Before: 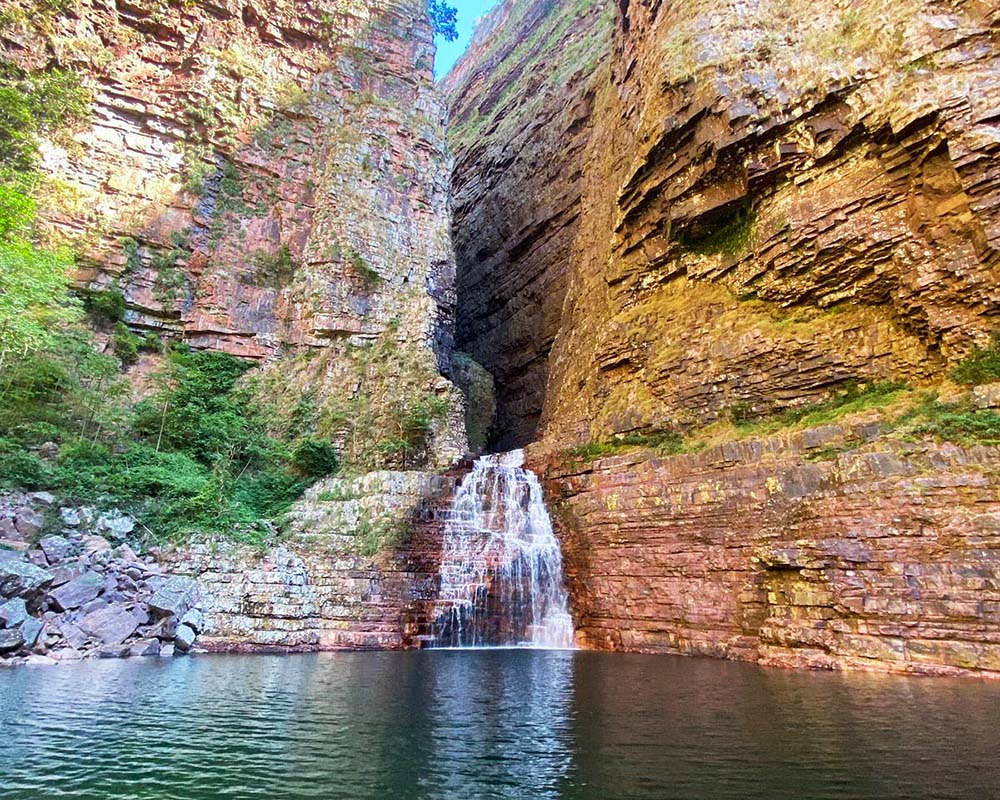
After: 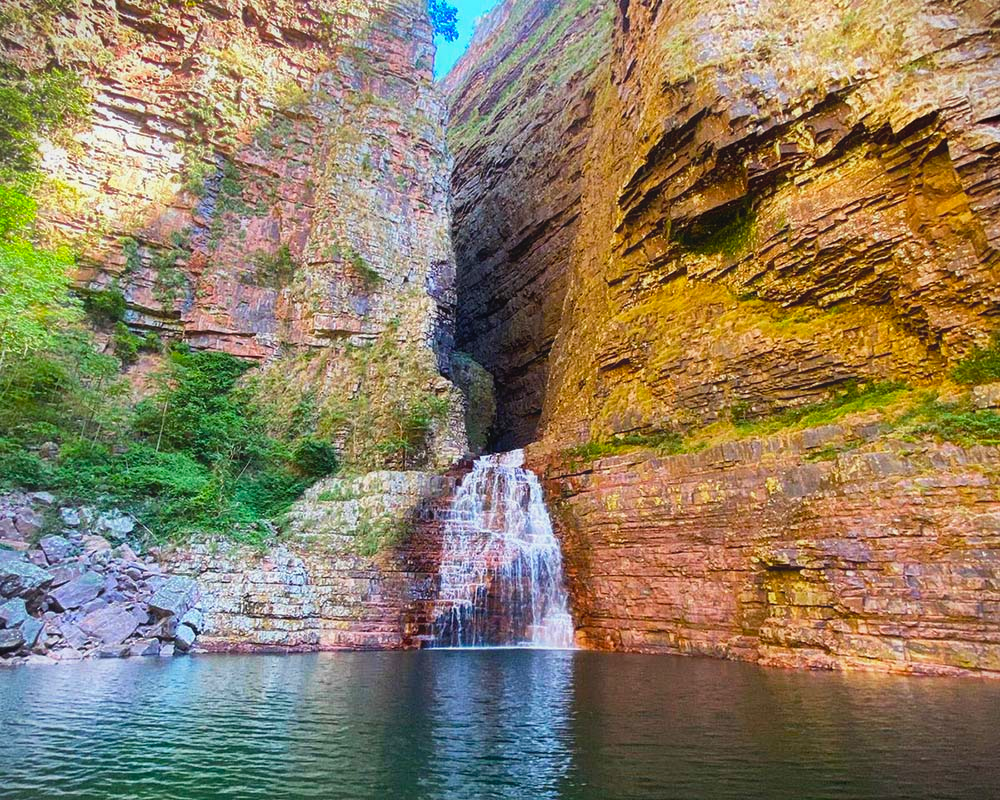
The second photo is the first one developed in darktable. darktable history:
shadows and highlights: shadows 25.62, highlights -25.94
contrast equalizer: y [[0.5, 0.486, 0.447, 0.446, 0.489, 0.5], [0.5 ×6], [0.5 ×6], [0 ×6], [0 ×6]]
color balance rgb: linear chroma grading › global chroma 15.609%, perceptual saturation grading › global saturation 0.029%, global vibrance 20%
vignetting: fall-off start 100.13%, unbound false
